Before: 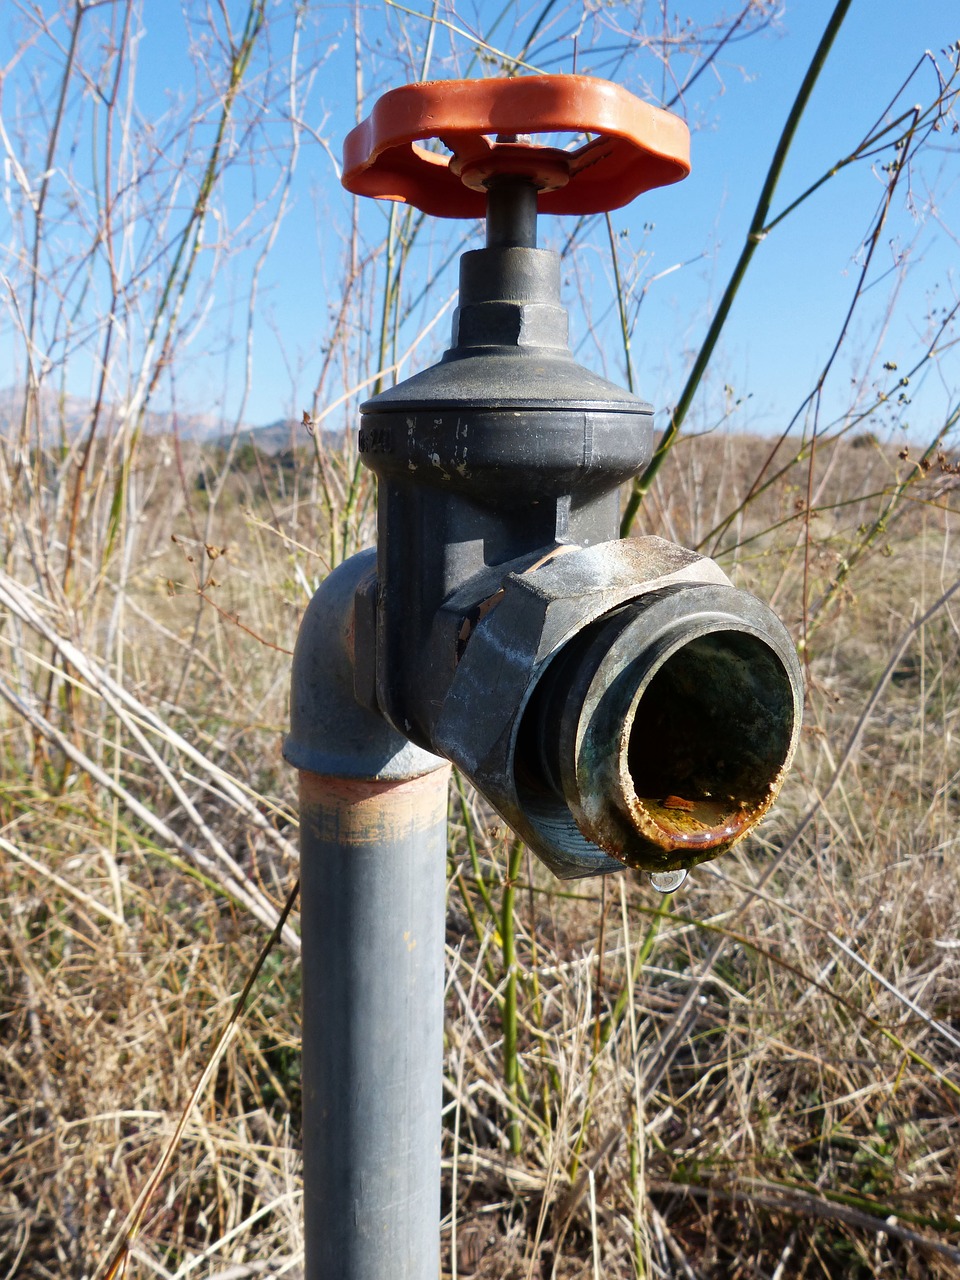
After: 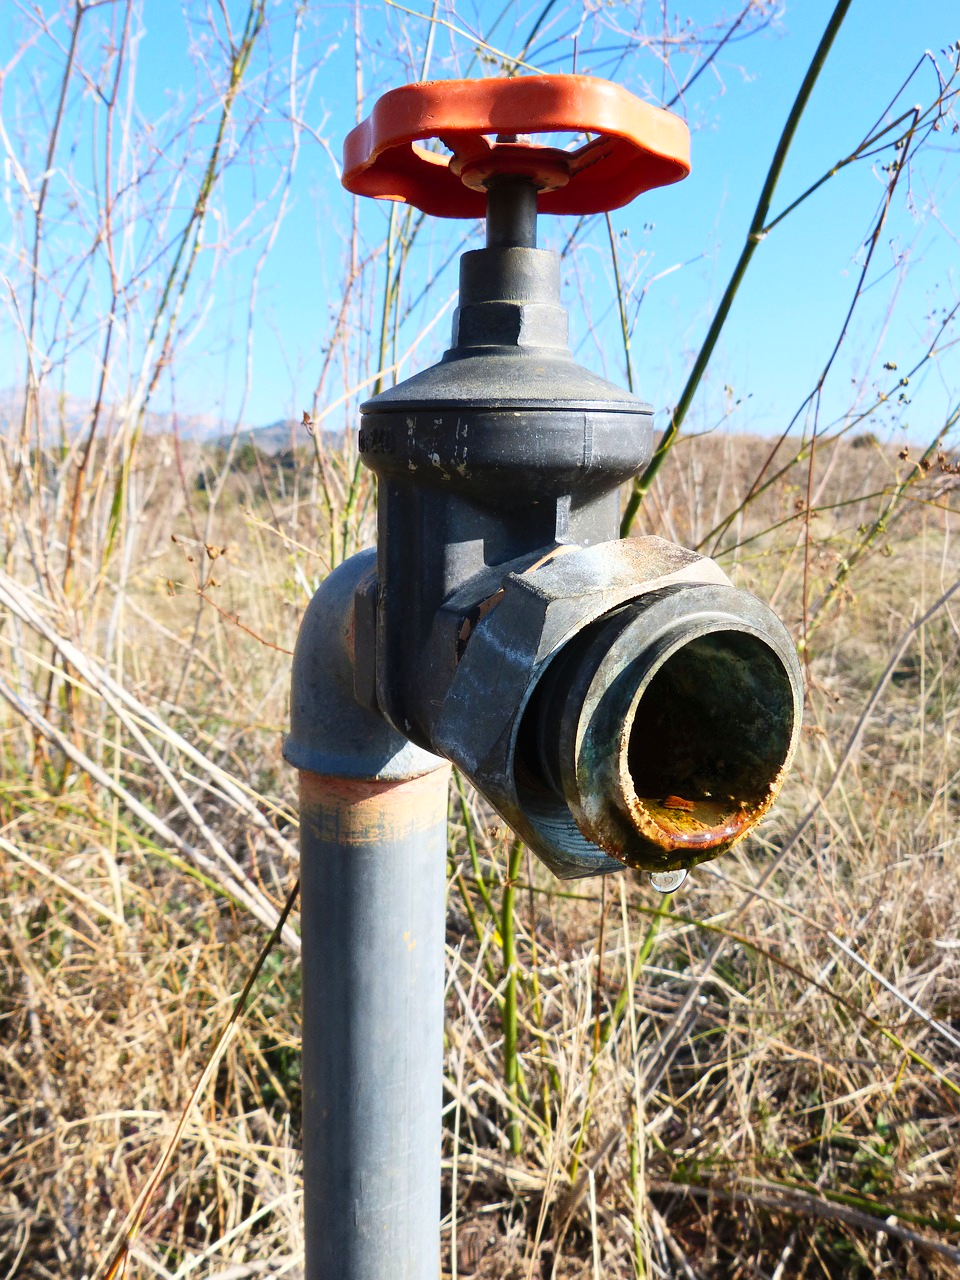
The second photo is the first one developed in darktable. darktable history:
contrast brightness saturation: contrast 0.2, brightness 0.16, saturation 0.22
rgb curve: mode RGB, independent channels
